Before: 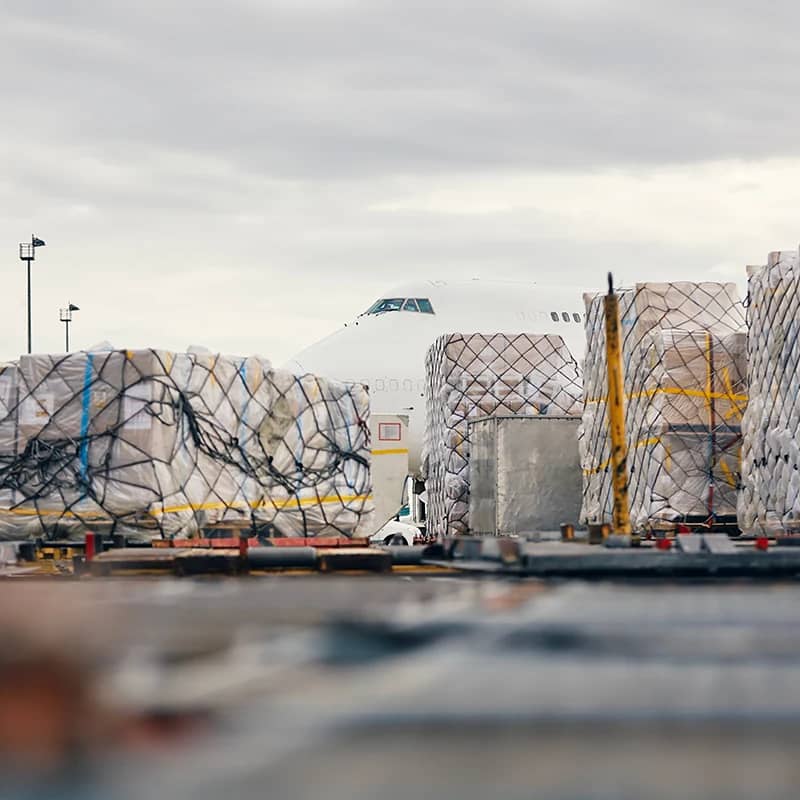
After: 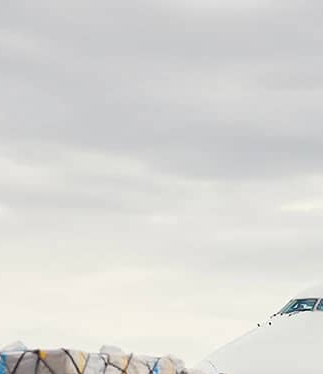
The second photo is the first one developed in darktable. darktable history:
crop and rotate: left 10.996%, top 0.082%, right 48.51%, bottom 53.154%
